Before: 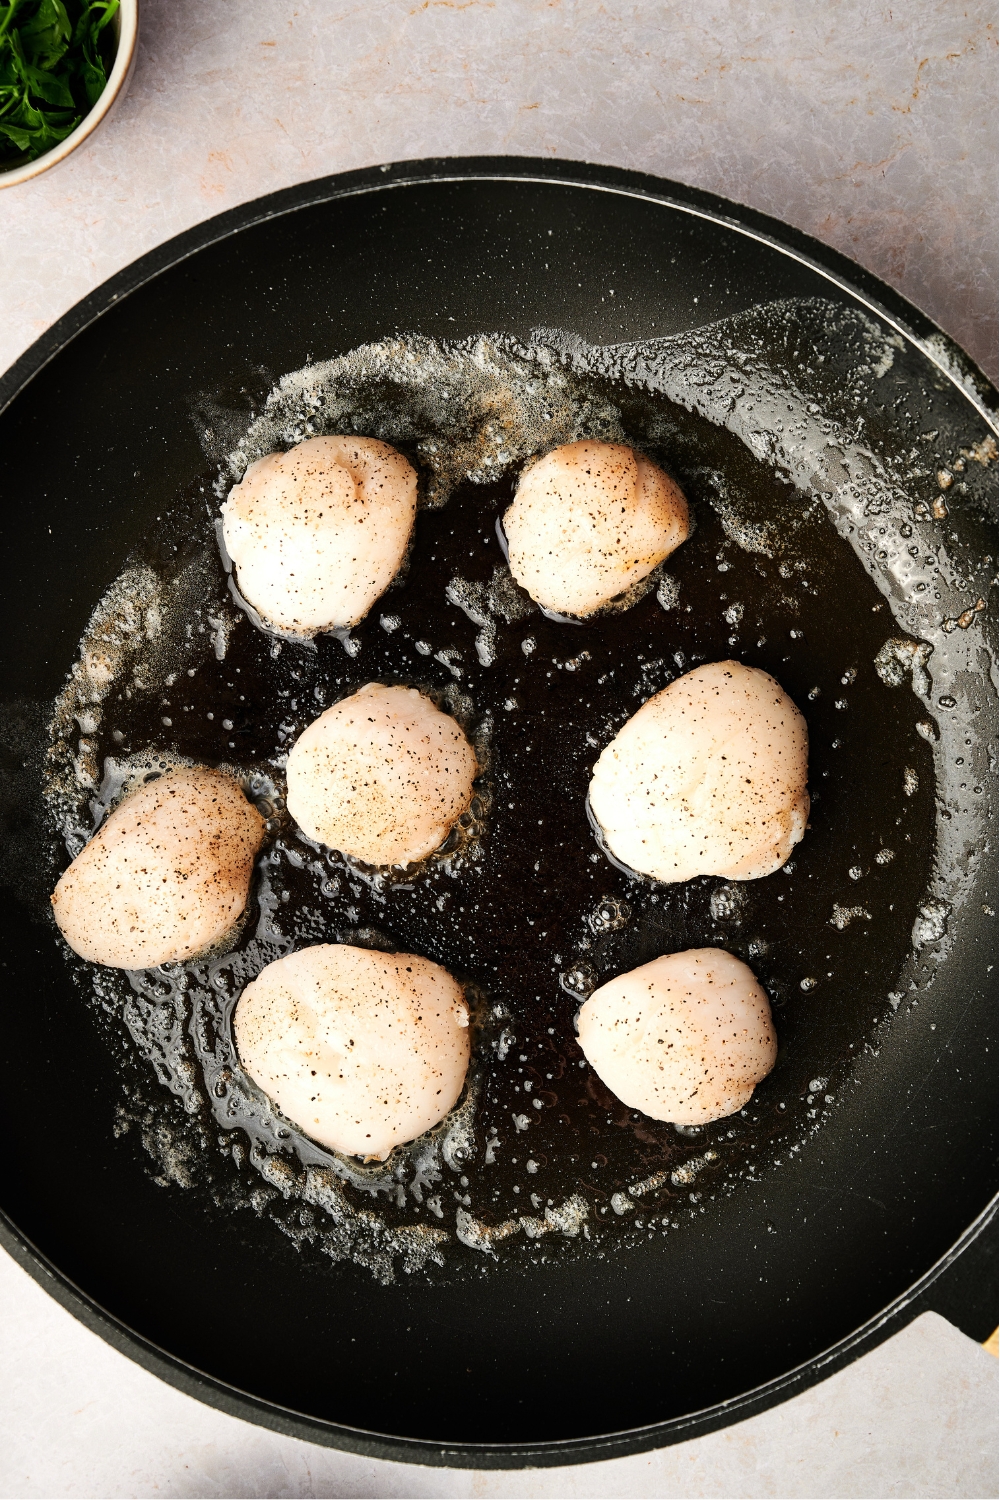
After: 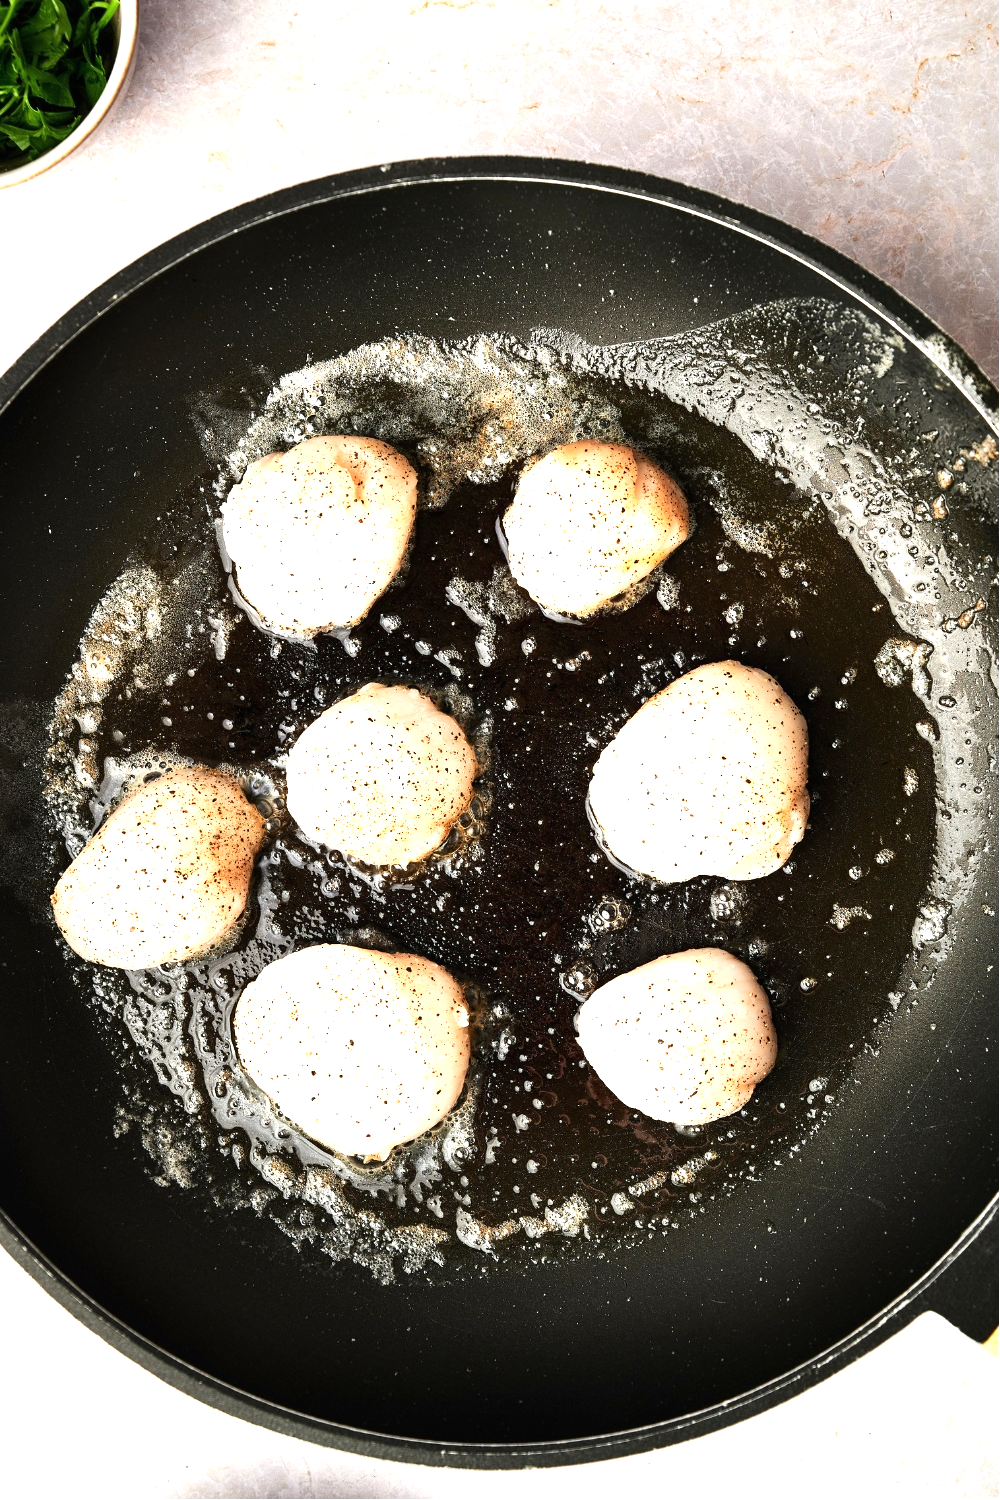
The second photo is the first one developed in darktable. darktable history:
exposure: black level correction 0, exposure 0.949 EV, compensate exposure bias true, compensate highlight preservation false
